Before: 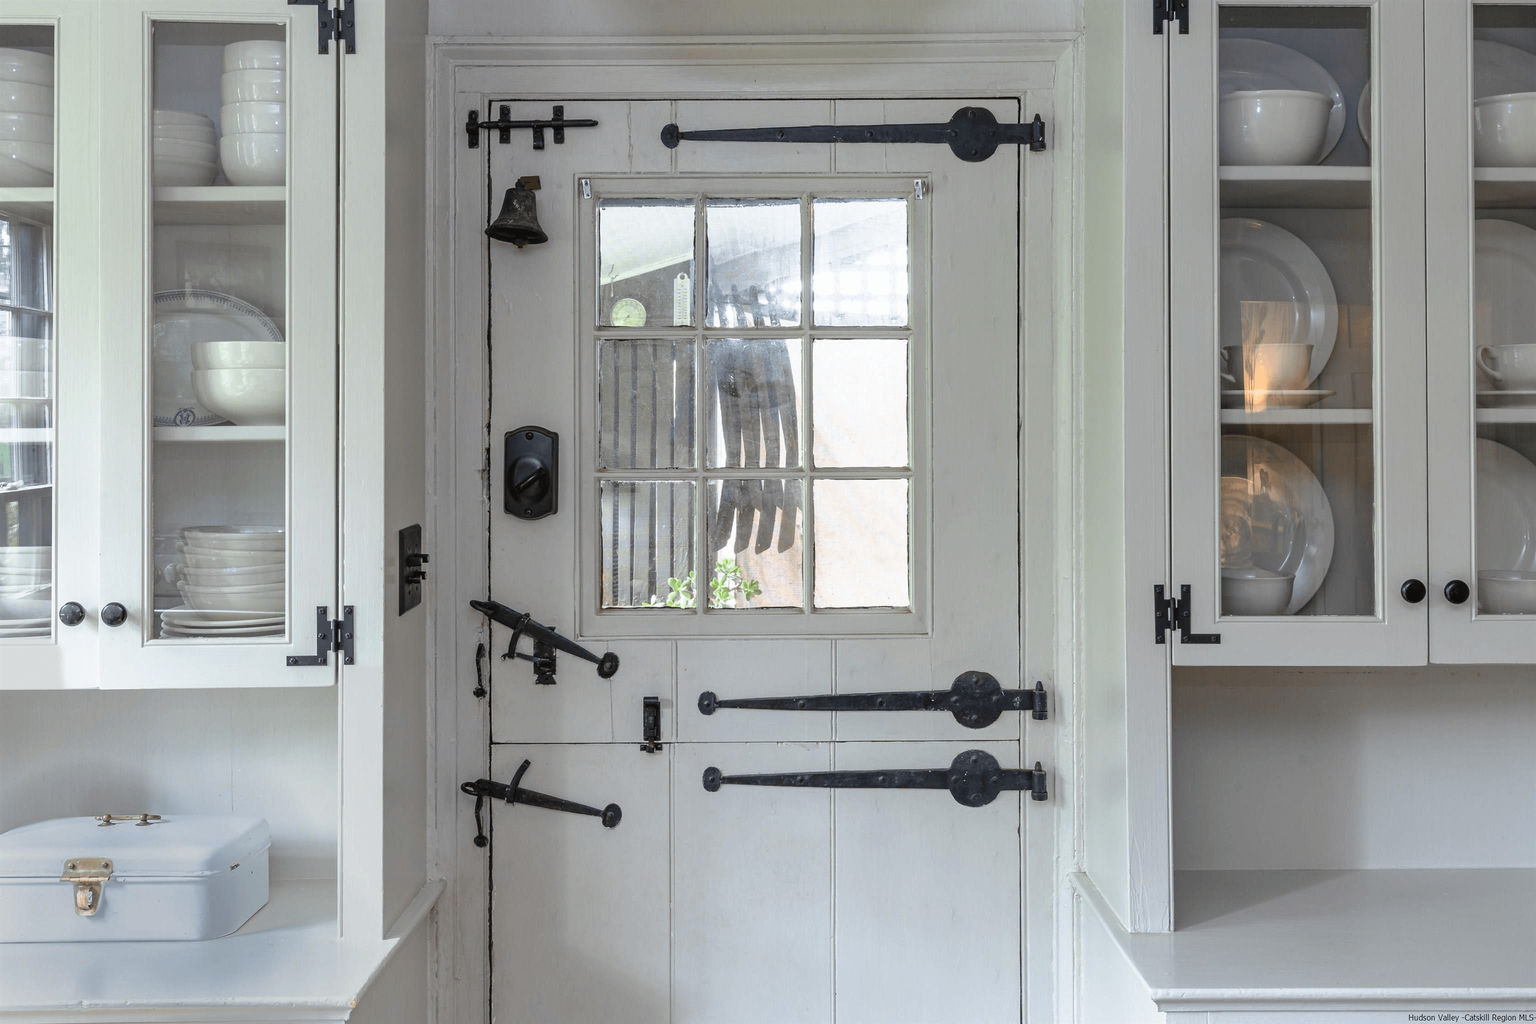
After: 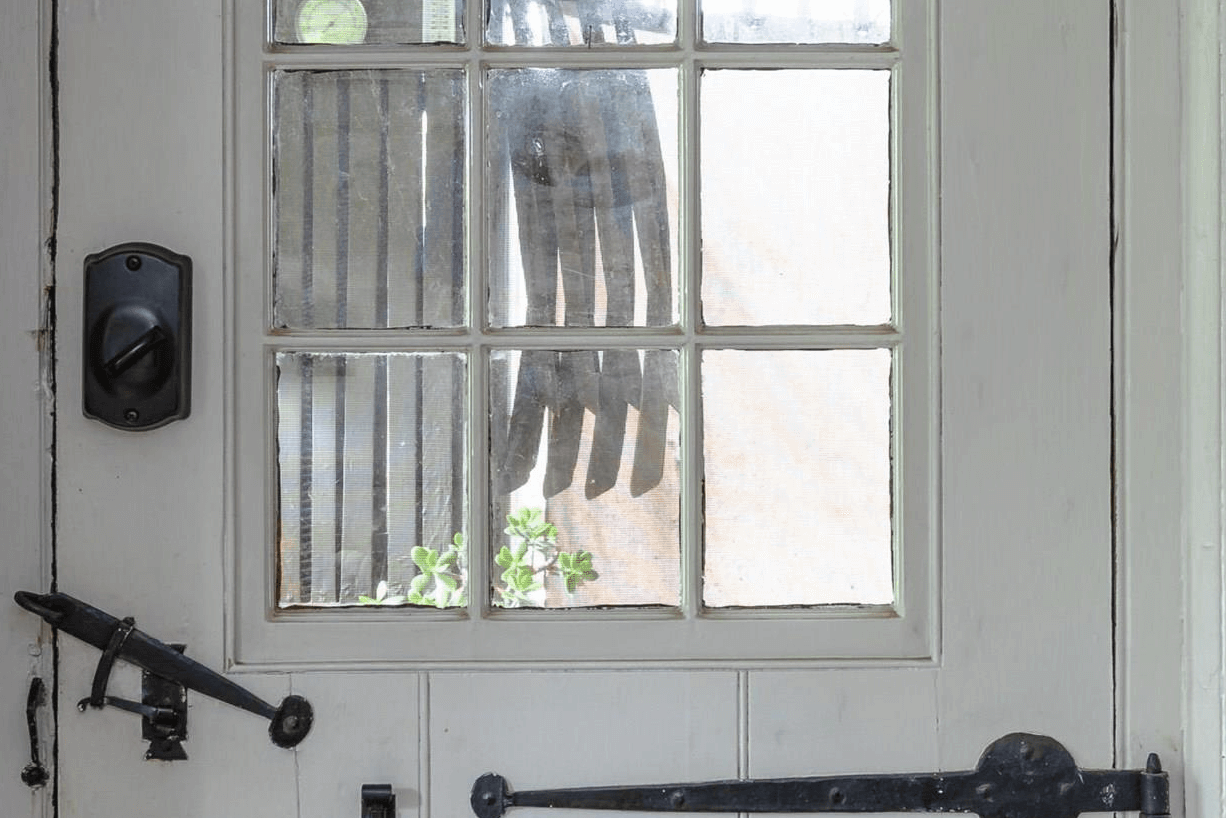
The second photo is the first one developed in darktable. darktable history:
crop: left 30.124%, top 29.765%, right 29.943%, bottom 30.268%
